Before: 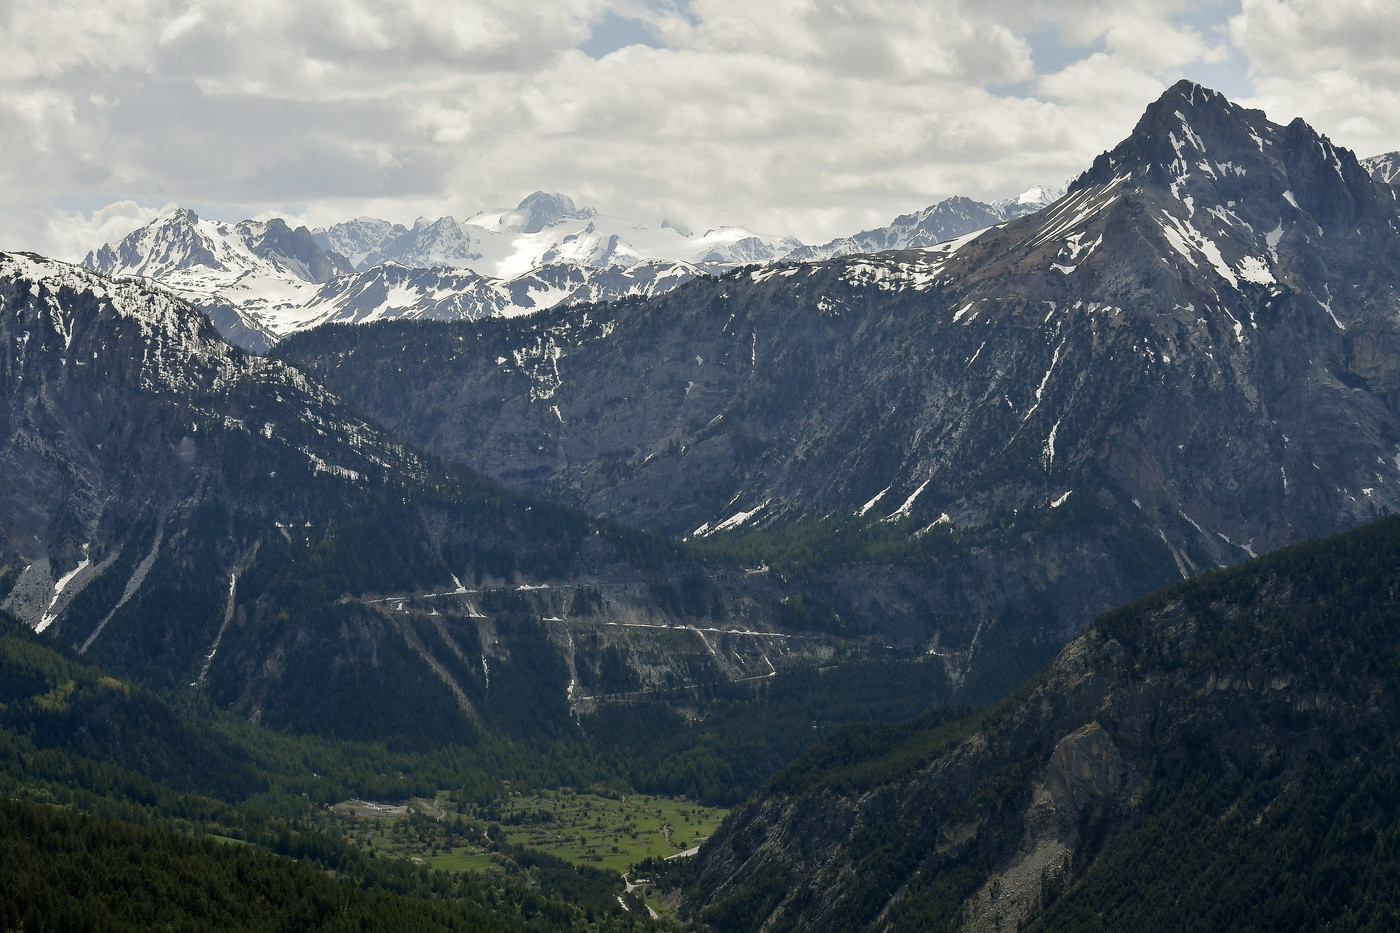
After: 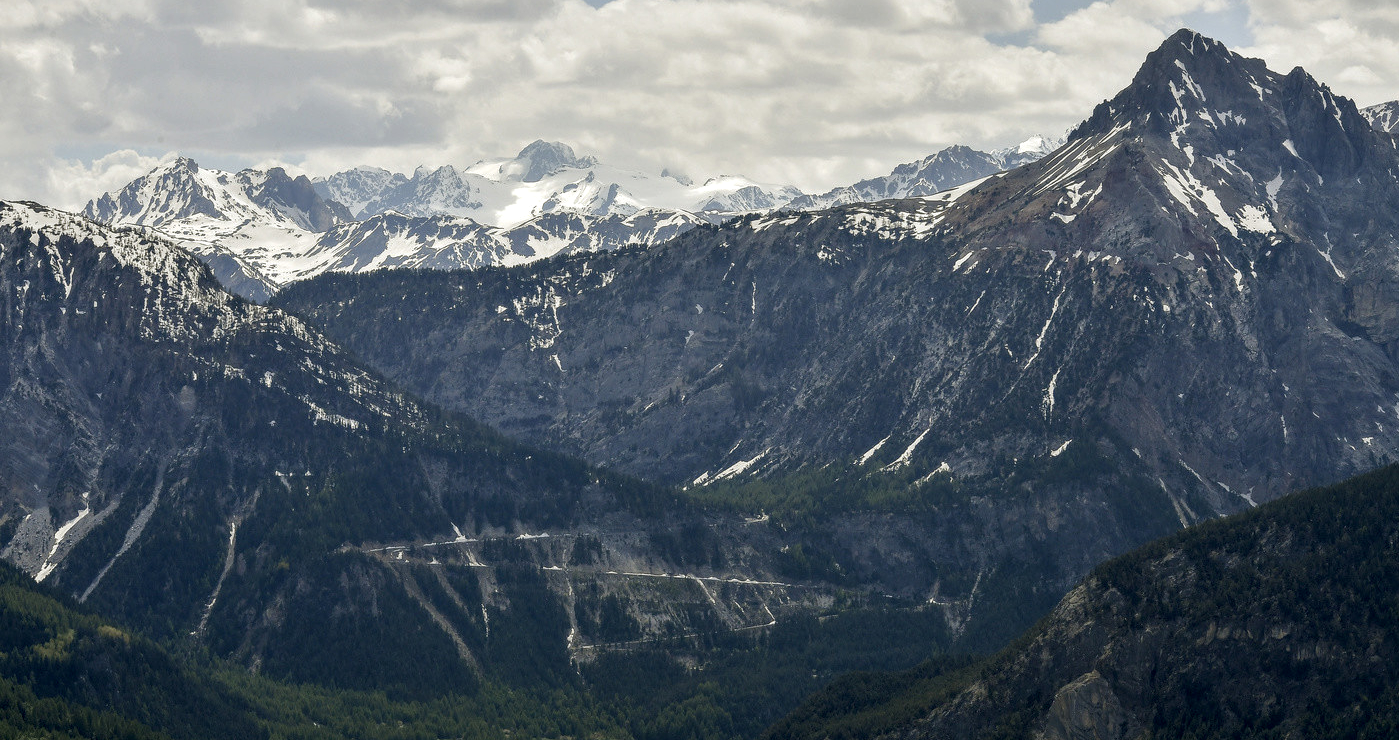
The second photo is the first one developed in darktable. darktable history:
crop and rotate: top 5.667%, bottom 14.937%
local contrast: detail 130%
